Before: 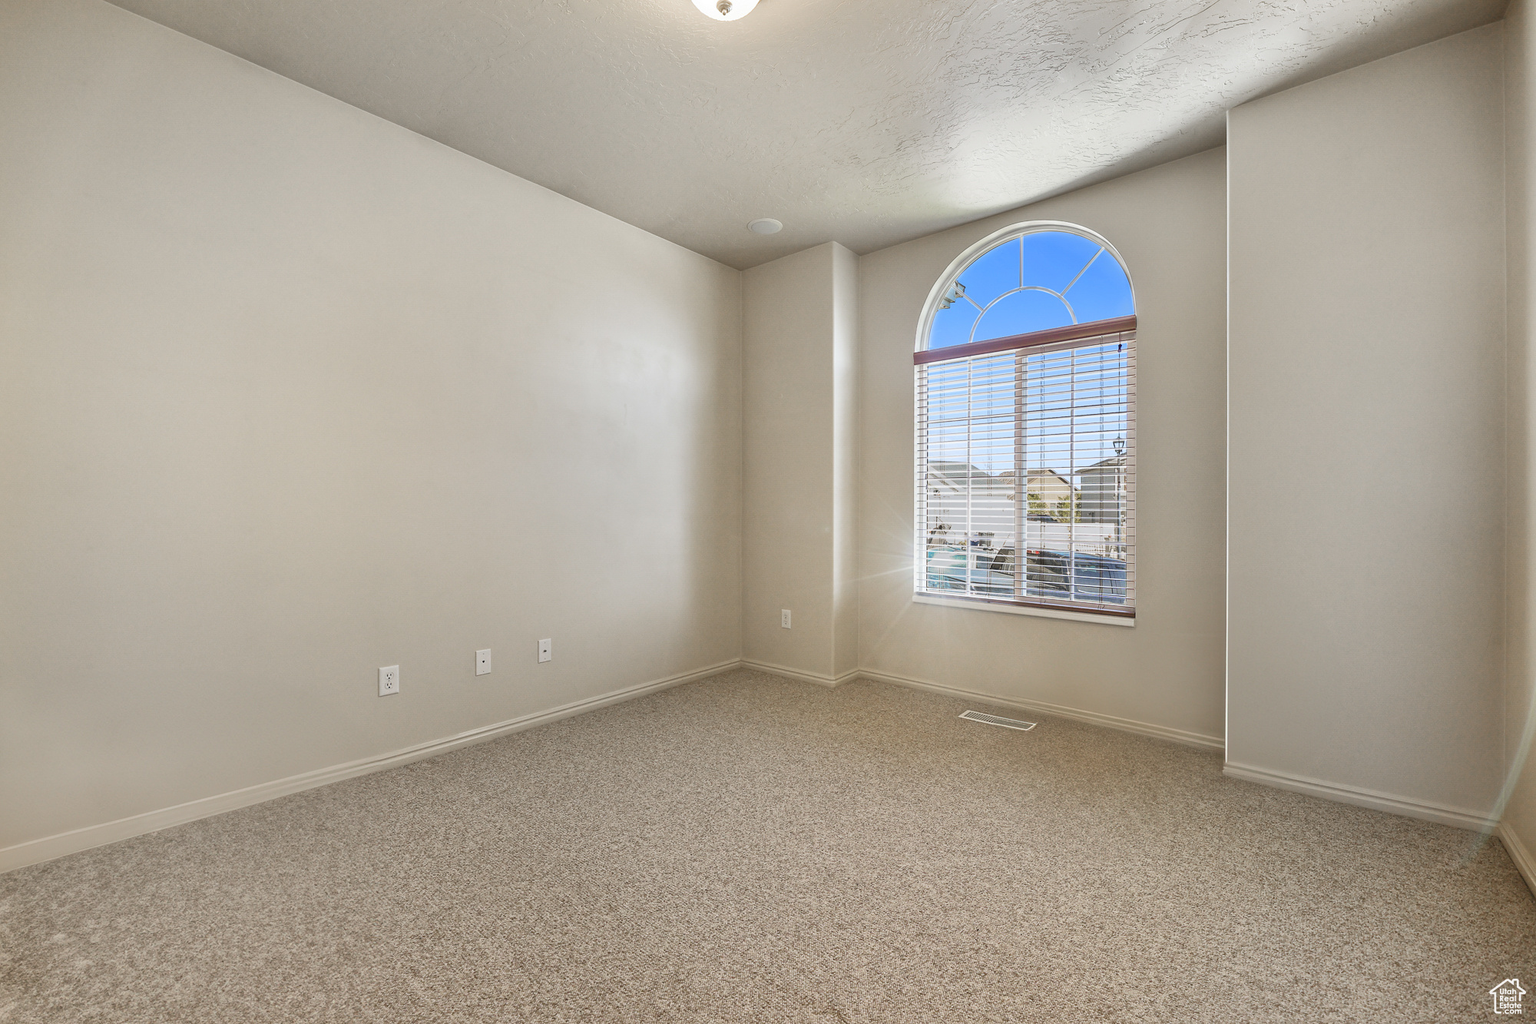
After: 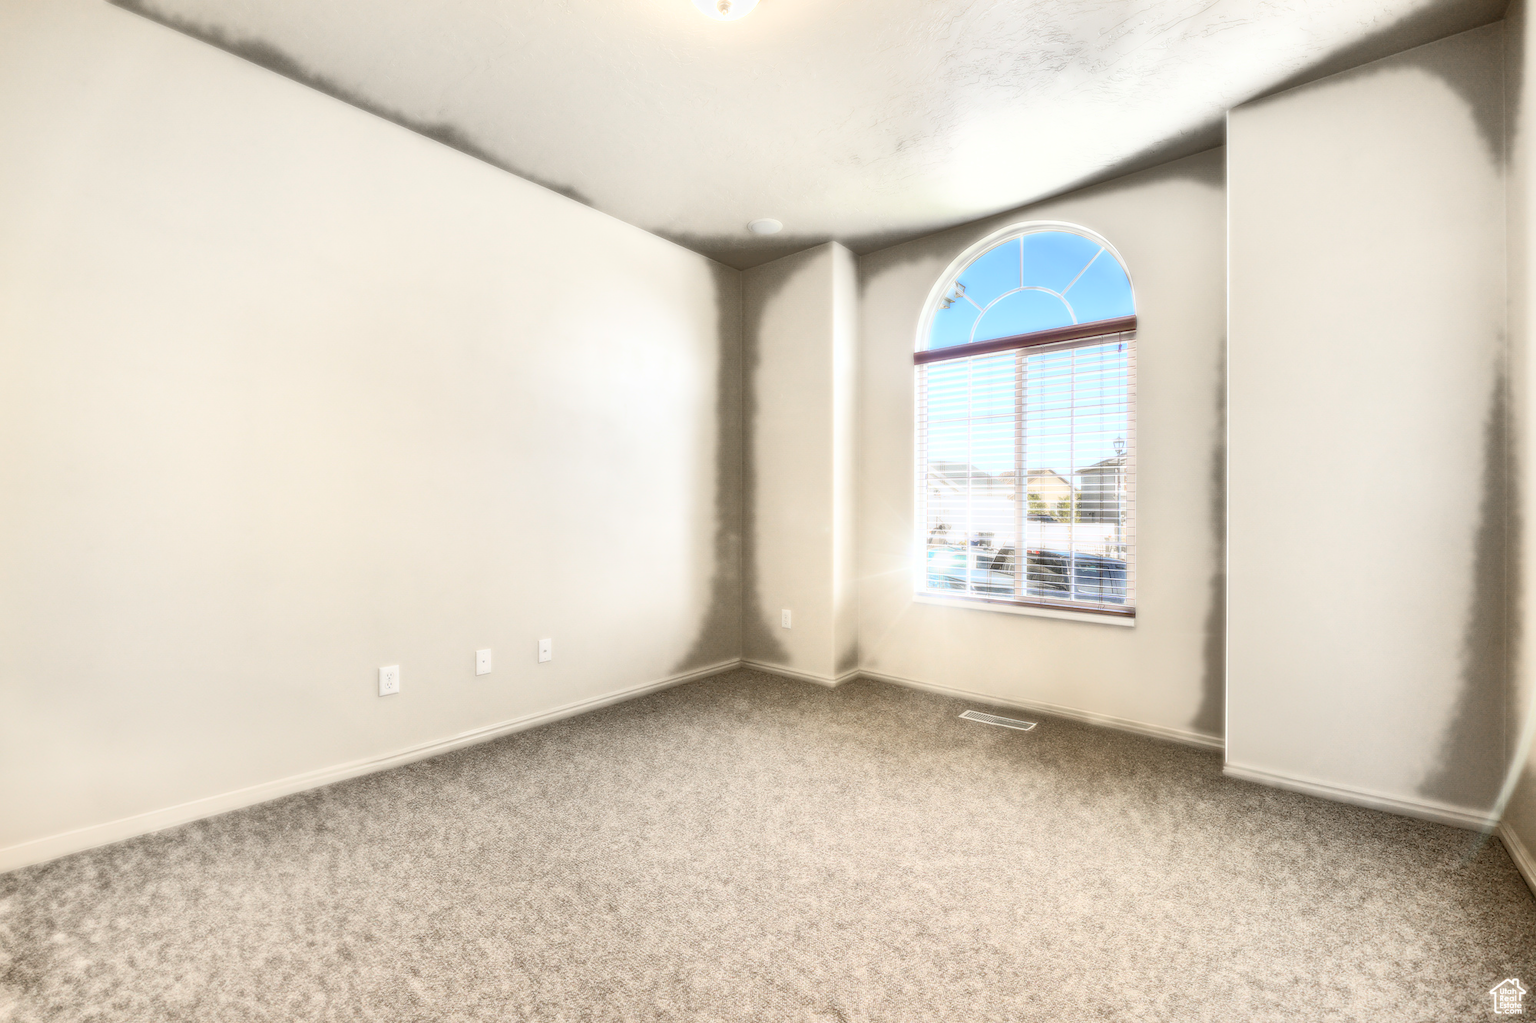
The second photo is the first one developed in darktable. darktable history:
shadows and highlights: on, module defaults
local contrast: detail 150%
bloom: size 0%, threshold 54.82%, strength 8.31%
